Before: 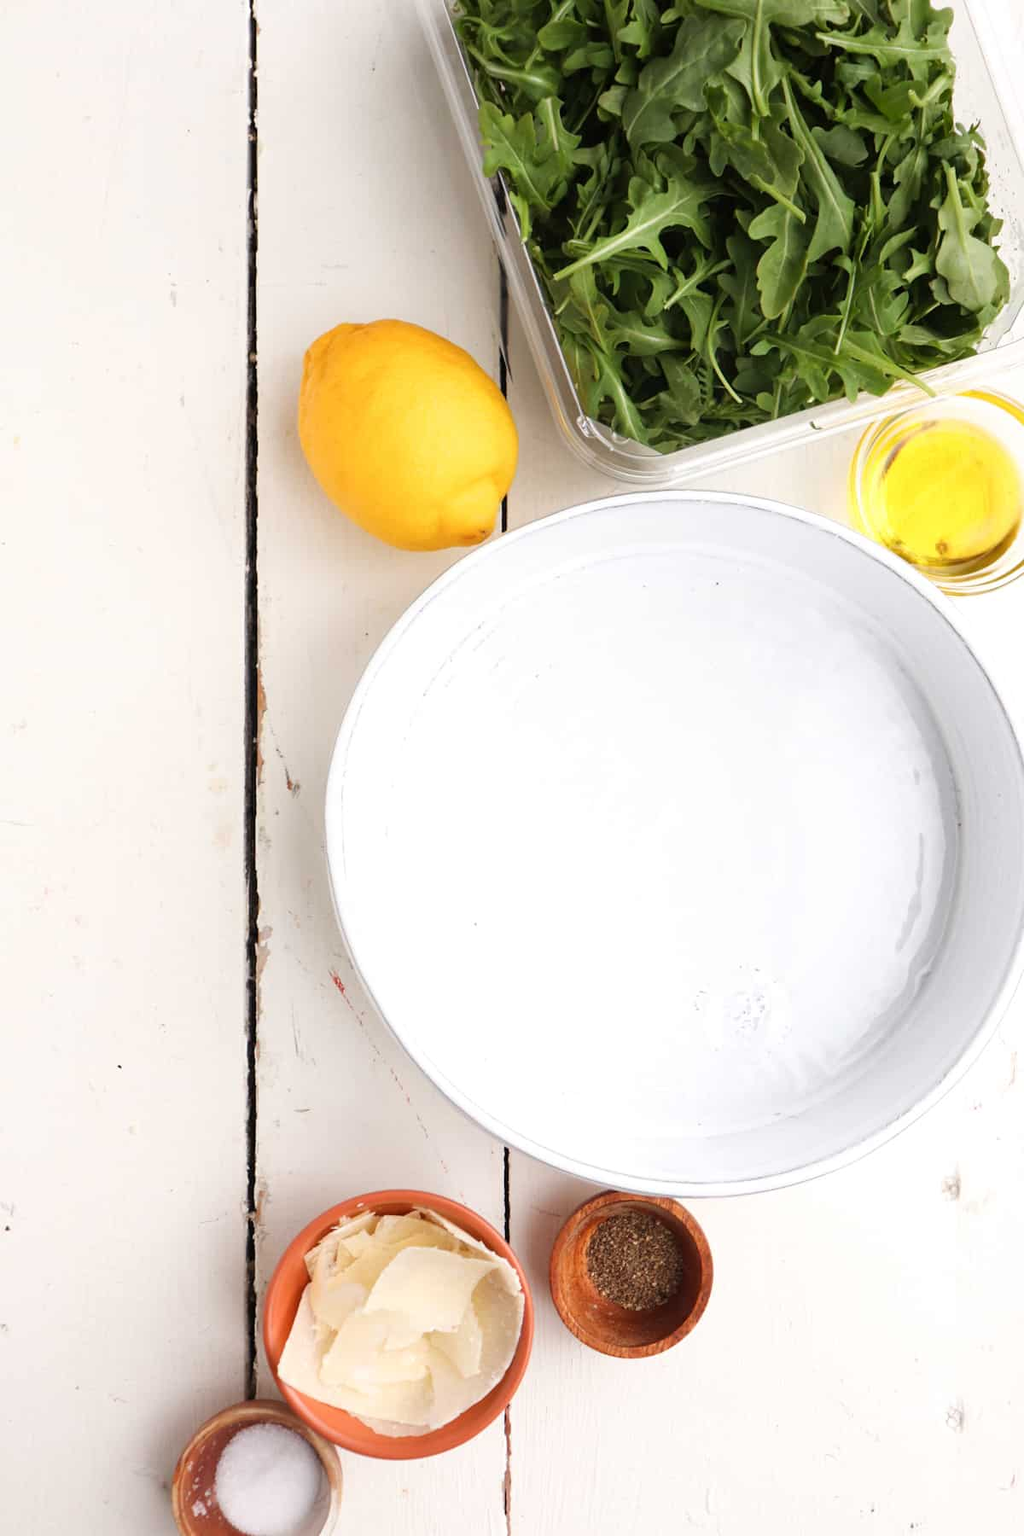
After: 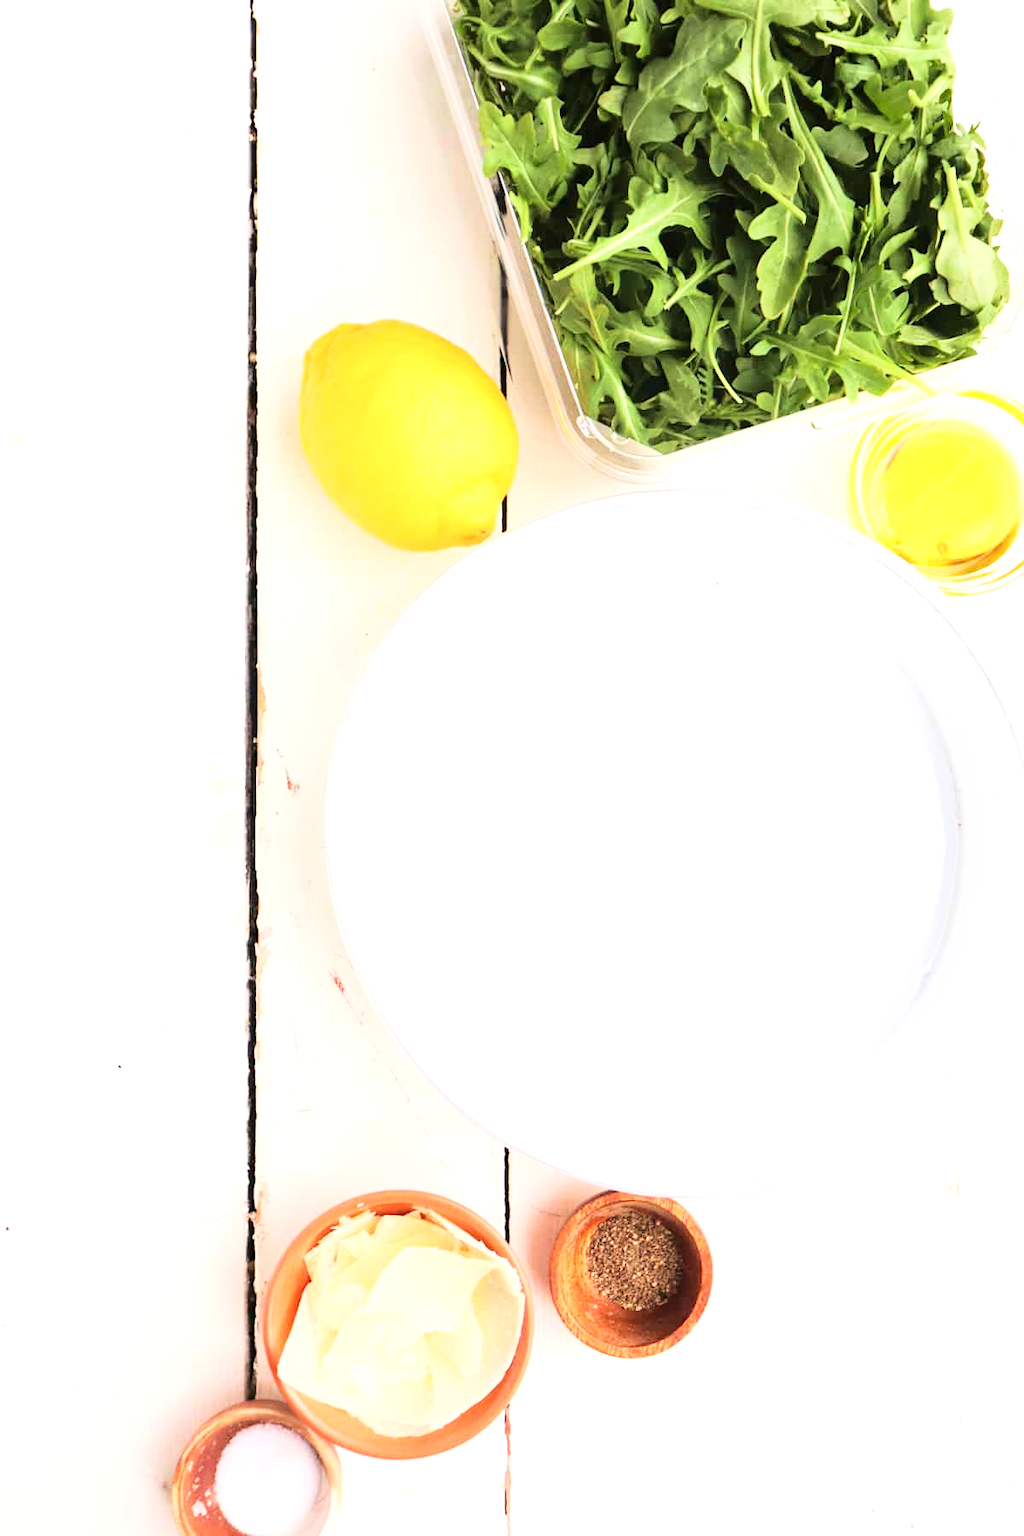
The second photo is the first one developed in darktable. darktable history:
velvia: on, module defaults
base curve: curves: ch0 [(0, 0) (0.028, 0.03) (0.121, 0.232) (0.46, 0.748) (0.859, 0.968) (1, 1)]
exposure: black level correction 0, exposure 0.695 EV, compensate highlight preservation false
